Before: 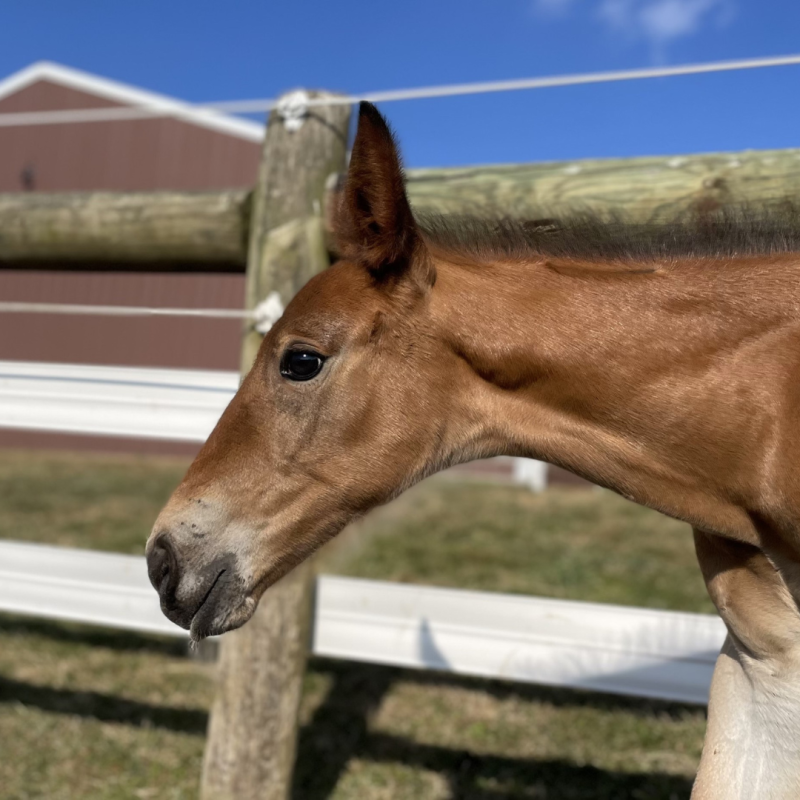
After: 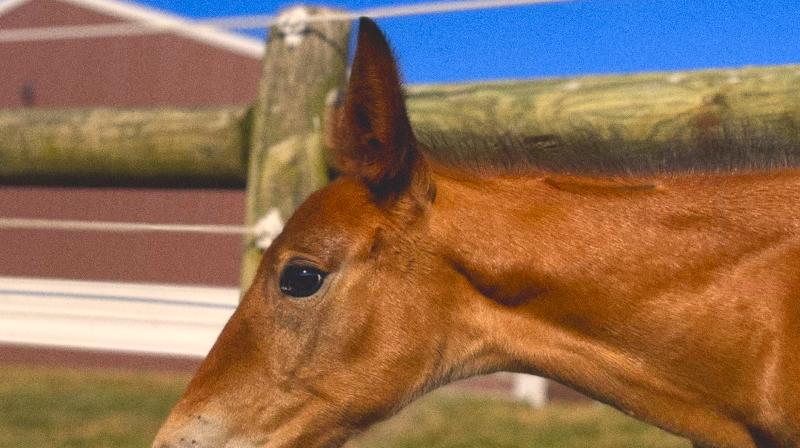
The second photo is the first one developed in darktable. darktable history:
crop and rotate: top 10.605%, bottom 33.274%
color balance rgb: shadows lift › chroma 2%, shadows lift › hue 247.2°, power › chroma 0.3%, power › hue 25.2°, highlights gain › chroma 3%, highlights gain › hue 60°, global offset › luminance 2%, perceptual saturation grading › global saturation 20%, perceptual saturation grading › highlights -20%, perceptual saturation grading › shadows 30%
grain: coarseness 0.09 ISO
color correction: saturation 1.34
